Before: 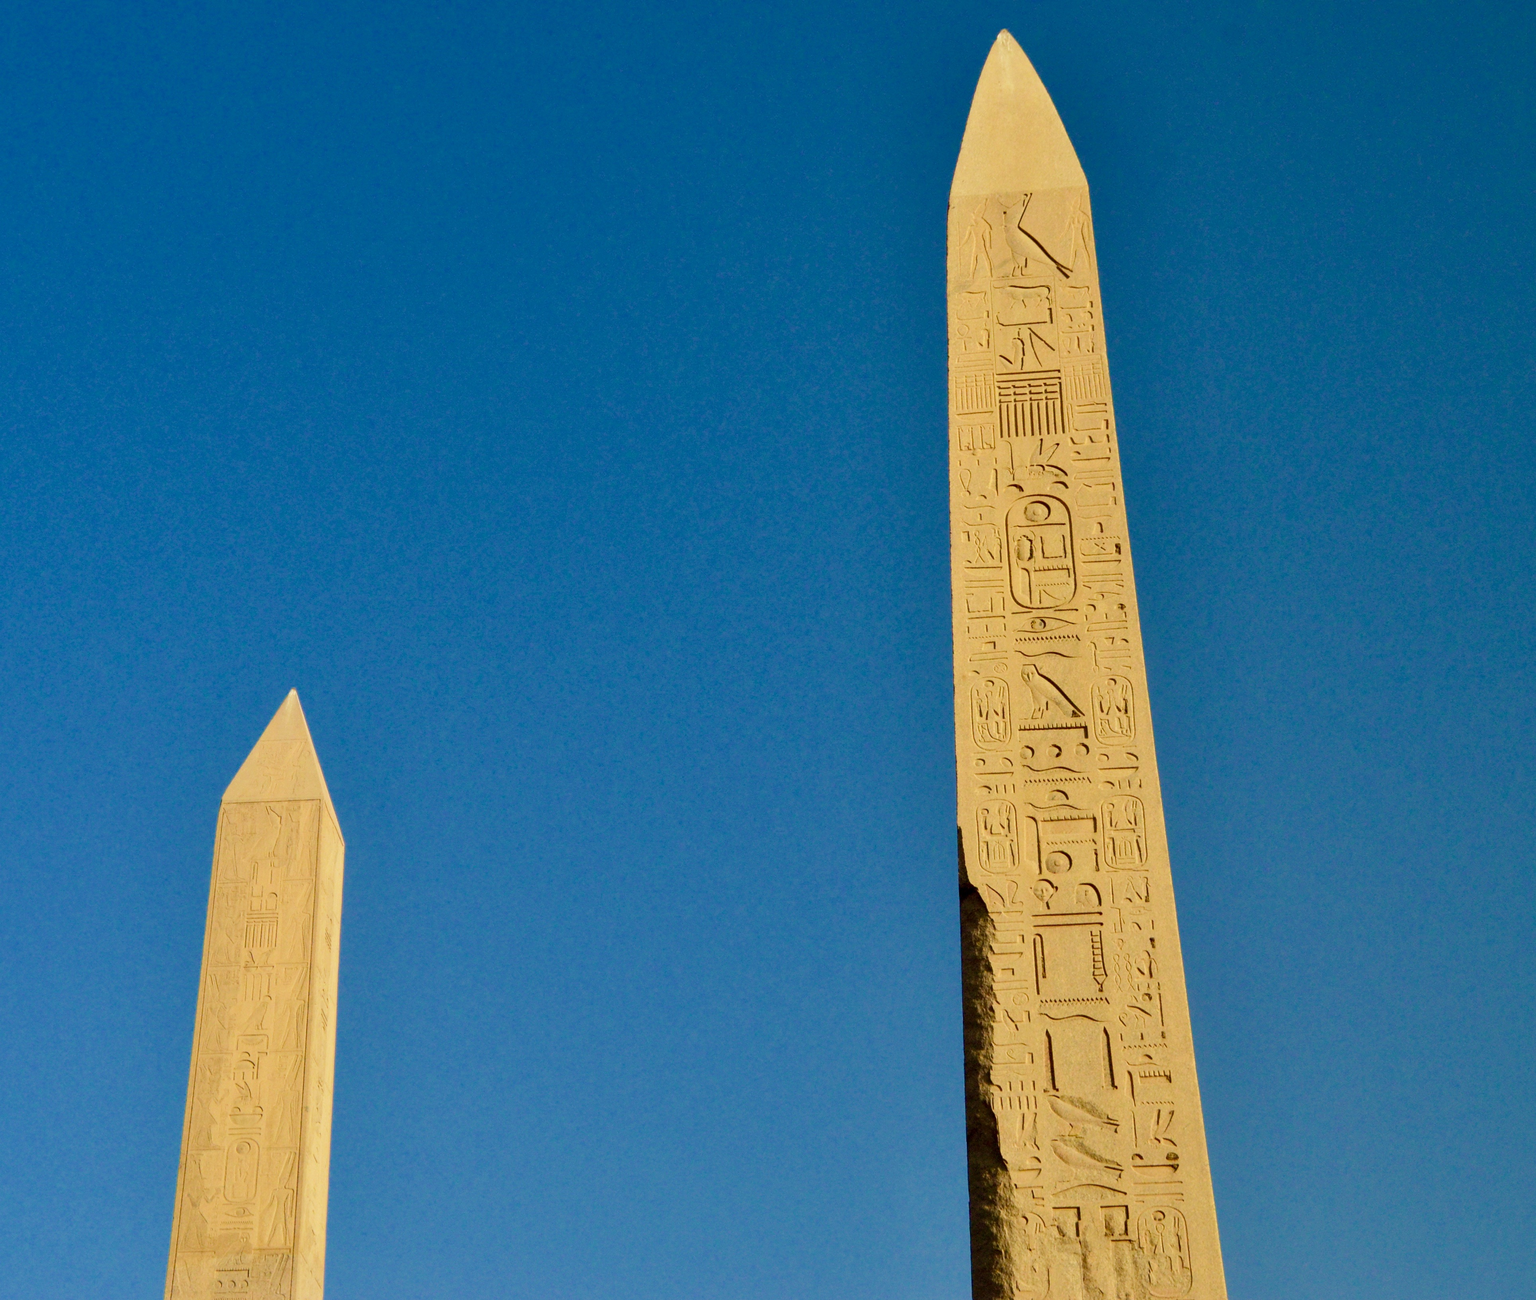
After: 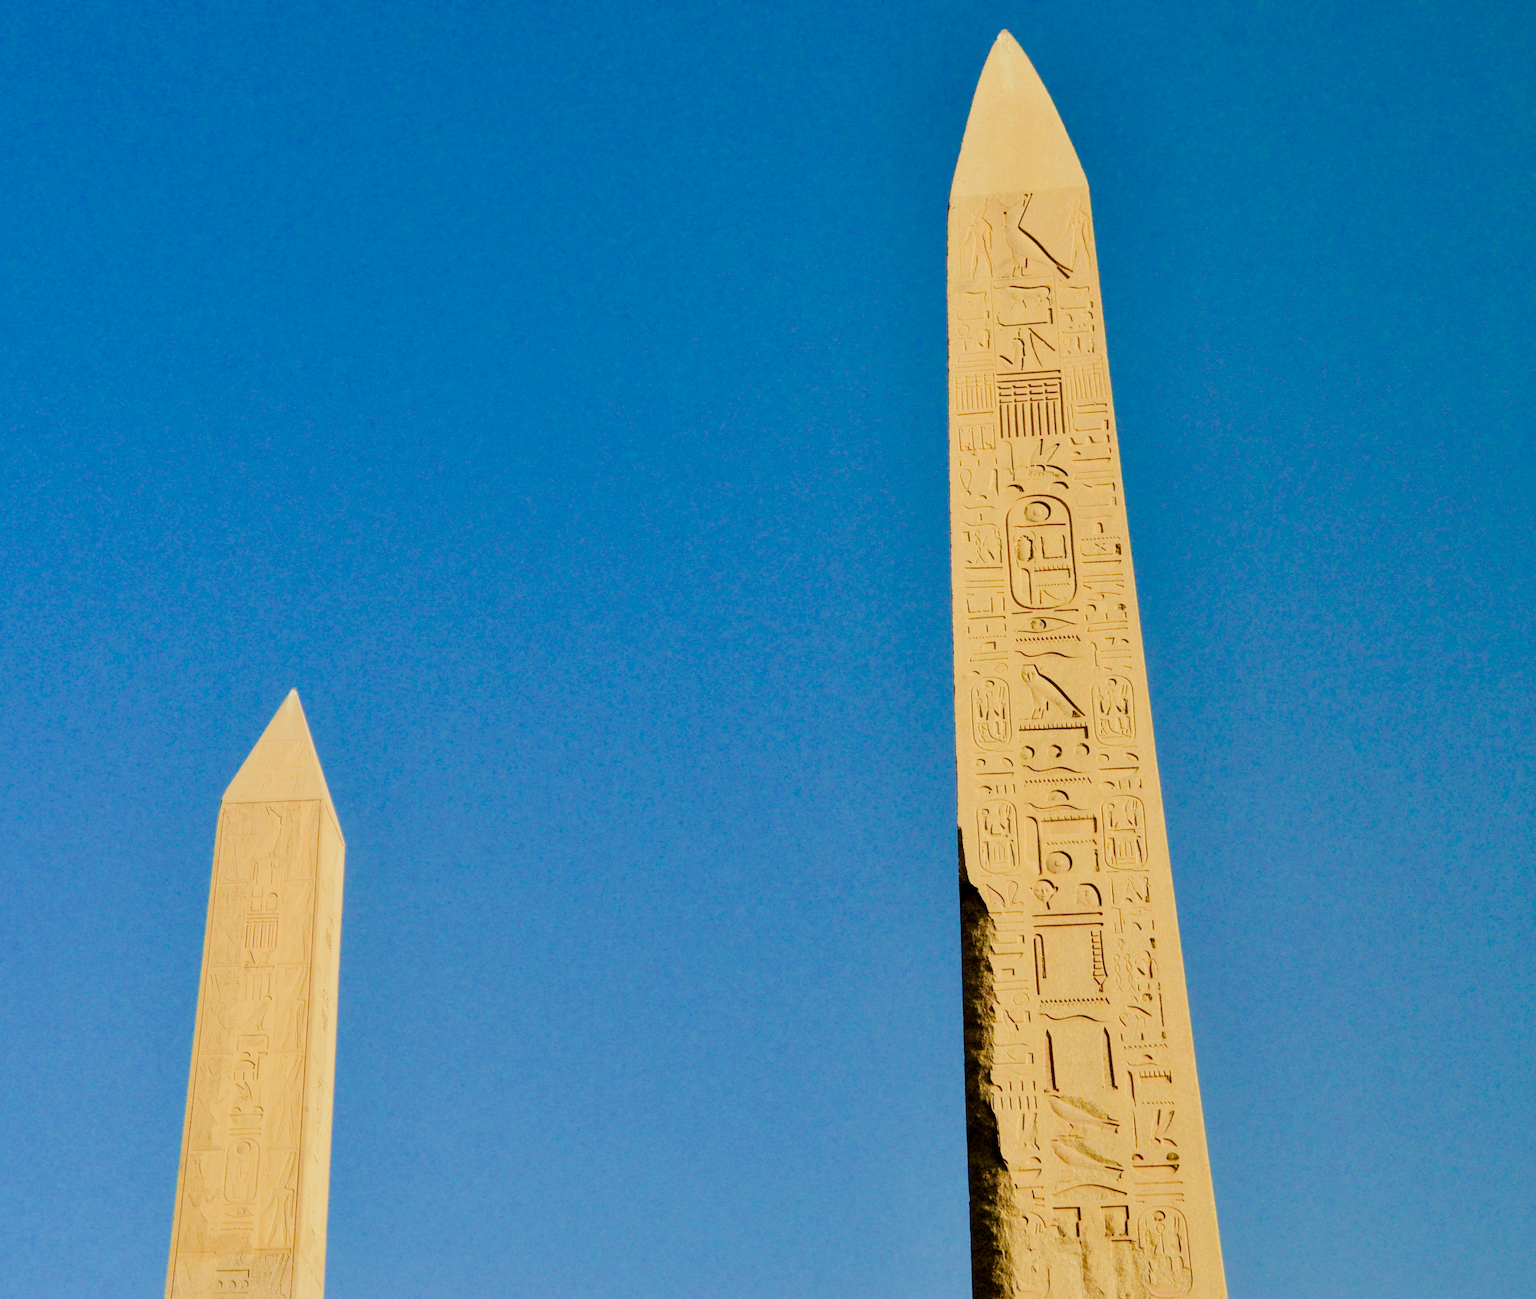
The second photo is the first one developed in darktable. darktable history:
filmic rgb: black relative exposure -7.42 EV, white relative exposure 4.85 EV, hardness 3.39, iterations of high-quality reconstruction 0
exposure: black level correction 0, exposure 0.692 EV, compensate exposure bias true, compensate highlight preservation false
